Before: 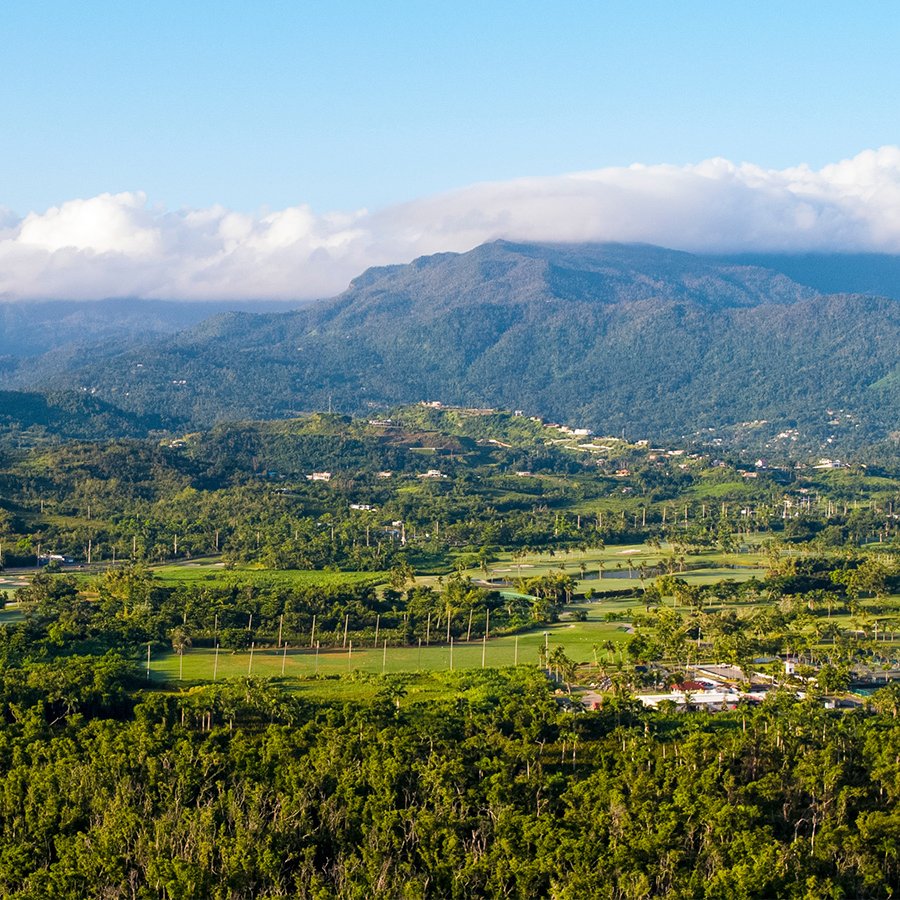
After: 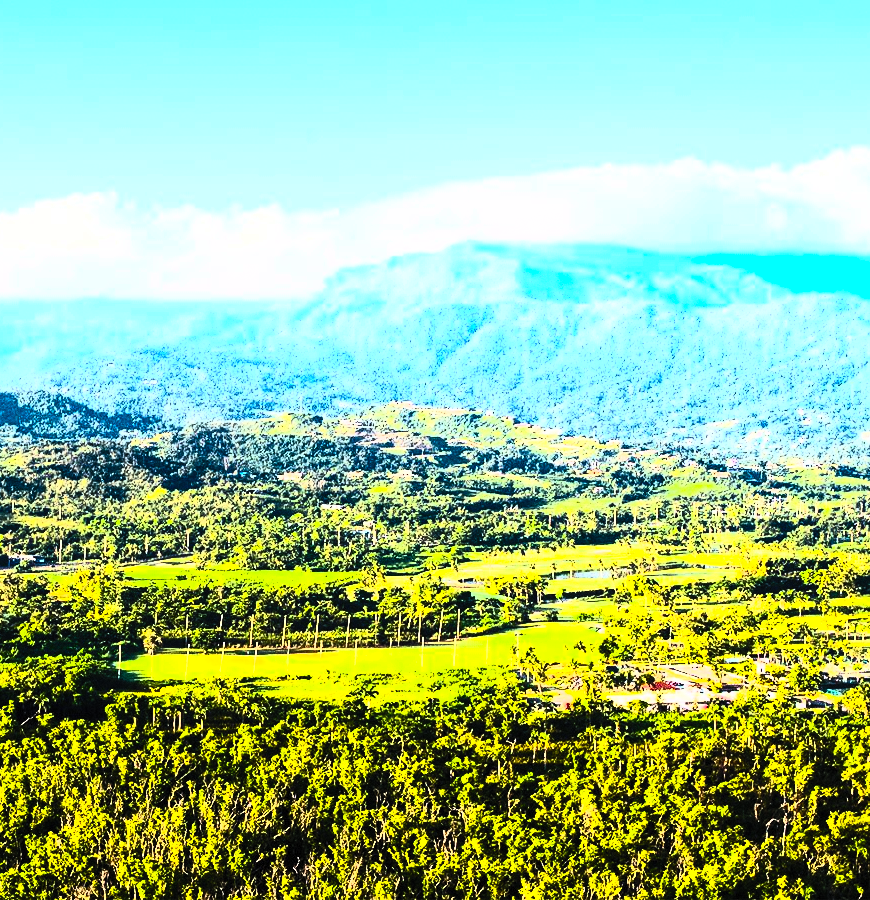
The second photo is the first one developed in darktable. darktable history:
contrast brightness saturation: contrast 0.83, brightness 0.59, saturation 0.59
crop and rotate: left 3.238%
rgb curve: curves: ch0 [(0, 0) (0.21, 0.15) (0.24, 0.21) (0.5, 0.75) (0.75, 0.96) (0.89, 0.99) (1, 1)]; ch1 [(0, 0.02) (0.21, 0.13) (0.25, 0.2) (0.5, 0.67) (0.75, 0.9) (0.89, 0.97) (1, 1)]; ch2 [(0, 0.02) (0.21, 0.13) (0.25, 0.2) (0.5, 0.67) (0.75, 0.9) (0.89, 0.97) (1, 1)], compensate middle gray true
grain: coarseness 0.09 ISO, strength 40%
white balance: red 1, blue 1
exposure: exposure -0.048 EV, compensate highlight preservation false
